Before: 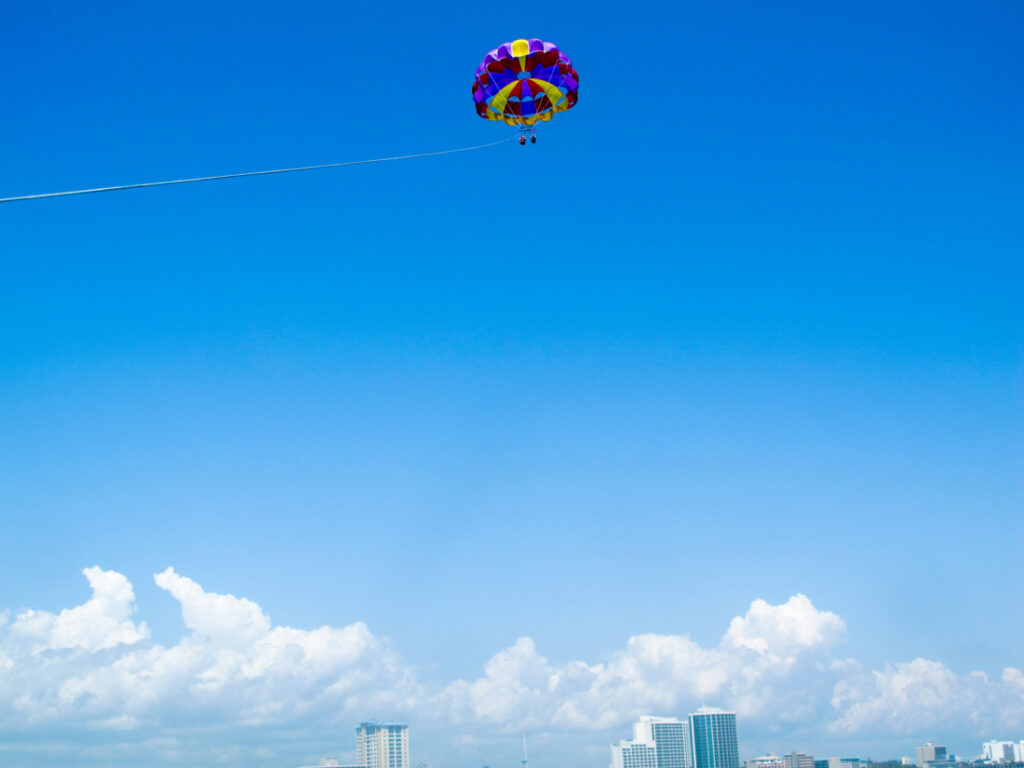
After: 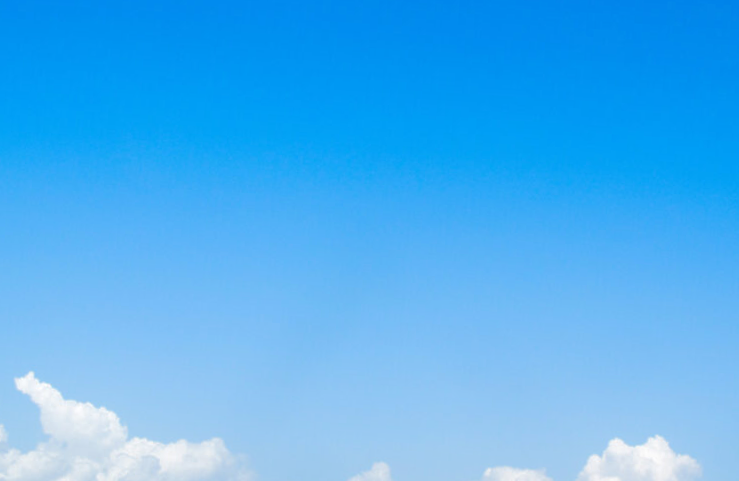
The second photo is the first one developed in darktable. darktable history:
base curve: curves: ch0 [(0, 0) (0.235, 0.266) (0.503, 0.496) (0.786, 0.72) (1, 1)]
crop and rotate: angle -3.37°, left 9.79%, top 20.73%, right 12.42%, bottom 11.82%
